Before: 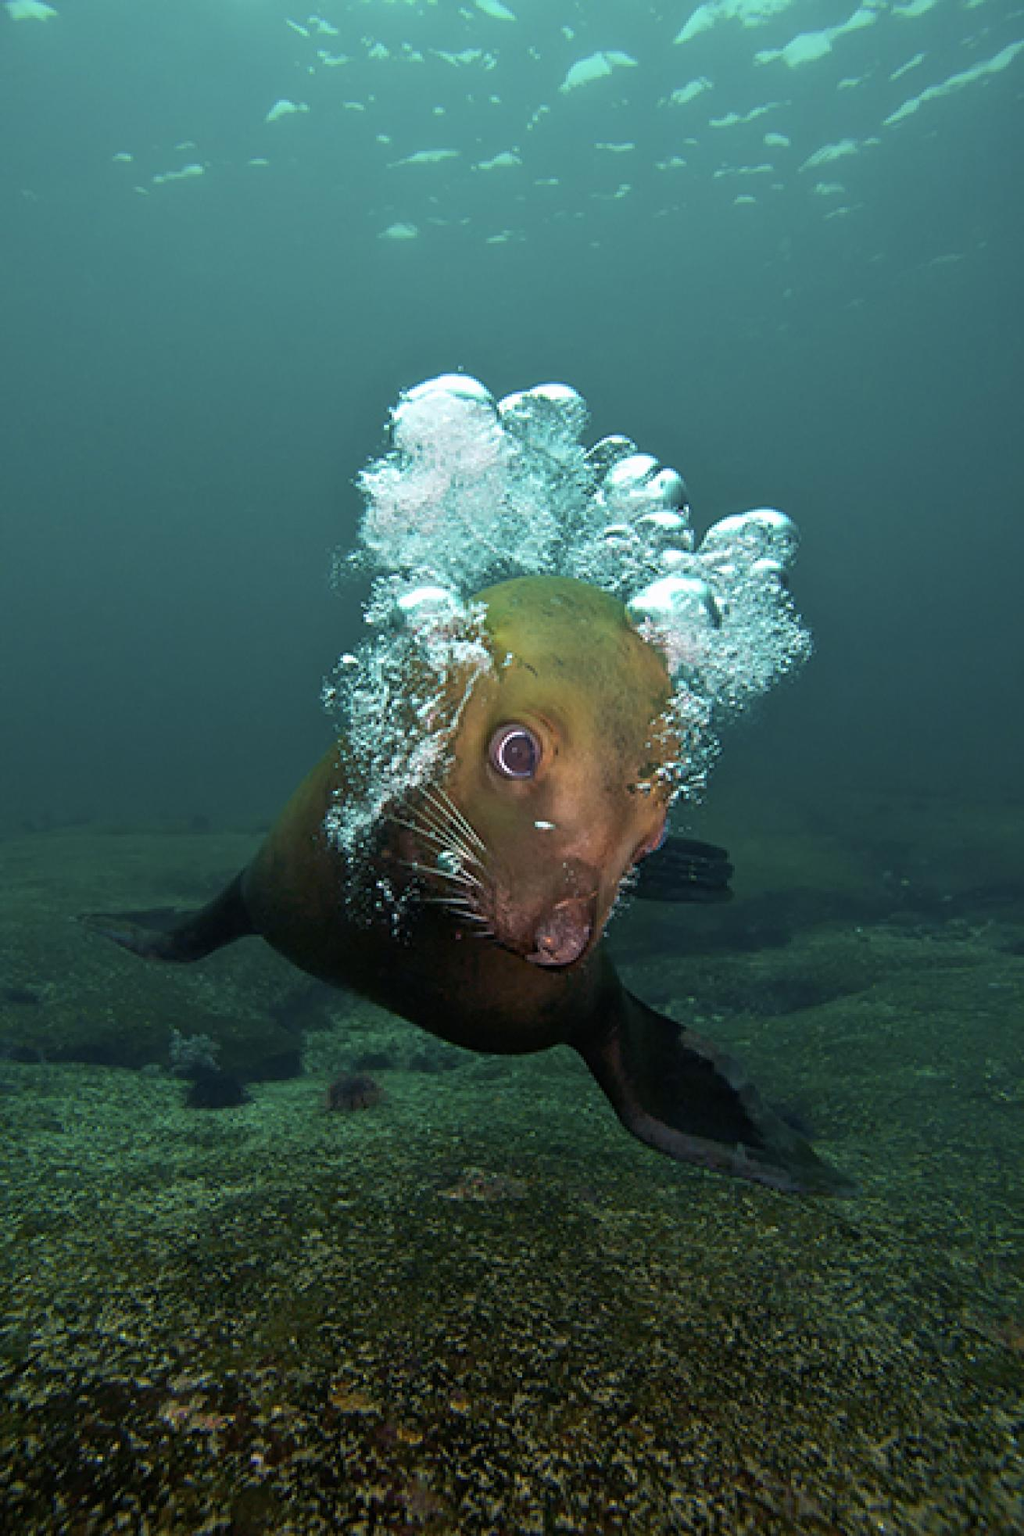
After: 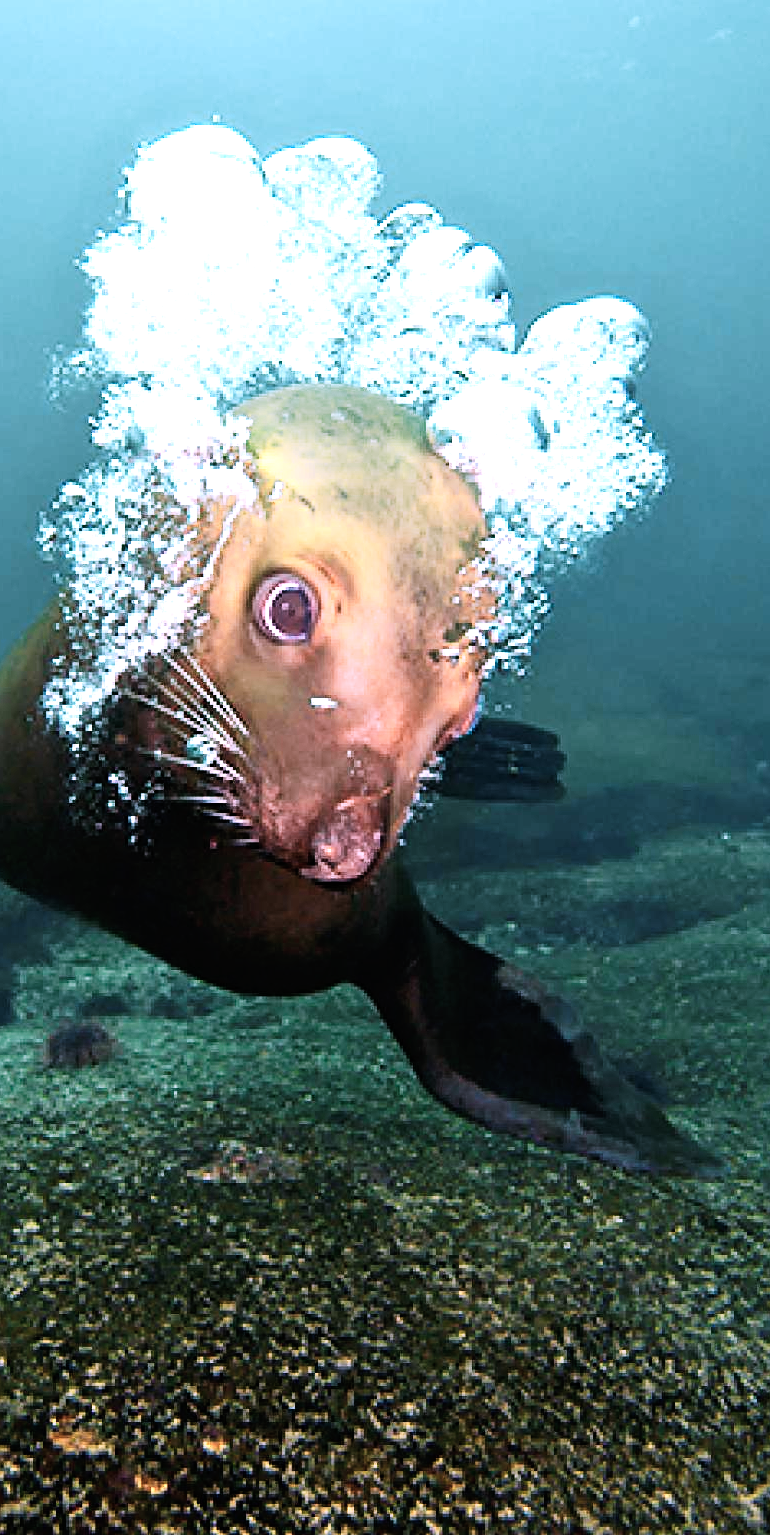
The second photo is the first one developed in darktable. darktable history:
color zones: curves: ch0 [(0.018, 0.548) (0.224, 0.64) (0.425, 0.447) (0.675, 0.575) (0.732, 0.579)]; ch1 [(0.066, 0.487) (0.25, 0.5) (0.404, 0.43) (0.75, 0.421) (0.956, 0.421)]; ch2 [(0.044, 0.561) (0.215, 0.465) (0.399, 0.544) (0.465, 0.548) (0.614, 0.447) (0.724, 0.43) (0.882, 0.623) (0.956, 0.632)]
sharpen: amount 0.213
contrast brightness saturation: saturation -0.023
tone equalizer: on, module defaults
color correction: highlights a* 15.16, highlights b* -24.54
base curve: curves: ch0 [(0, 0) (0.007, 0.004) (0.027, 0.03) (0.046, 0.07) (0.207, 0.54) (0.442, 0.872) (0.673, 0.972) (1, 1)], preserve colors none
exposure: exposure 0.203 EV, compensate exposure bias true, compensate highlight preservation false
crop and rotate: left 28.523%, top 18.007%, right 12.645%, bottom 3.826%
